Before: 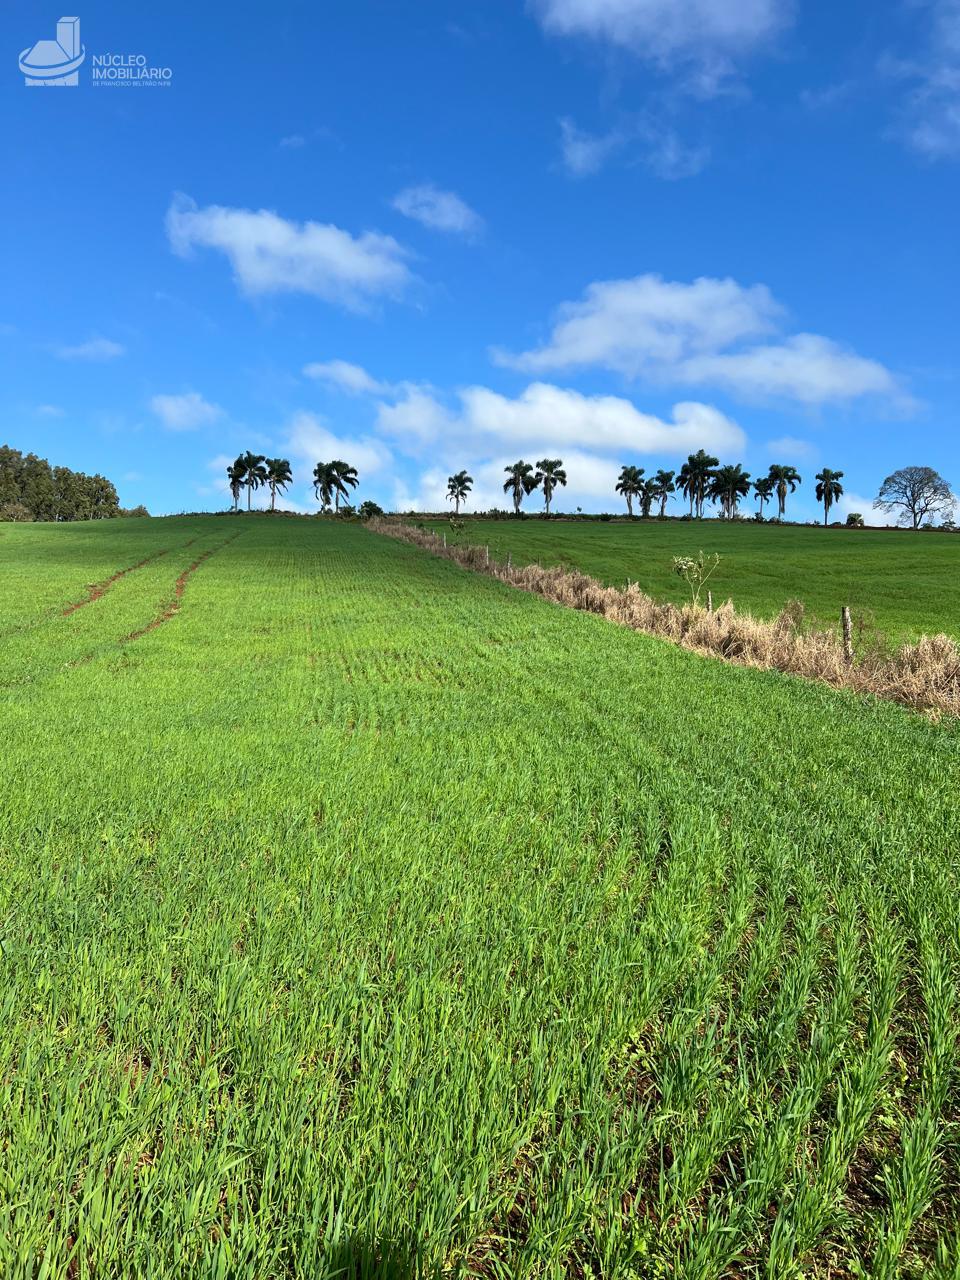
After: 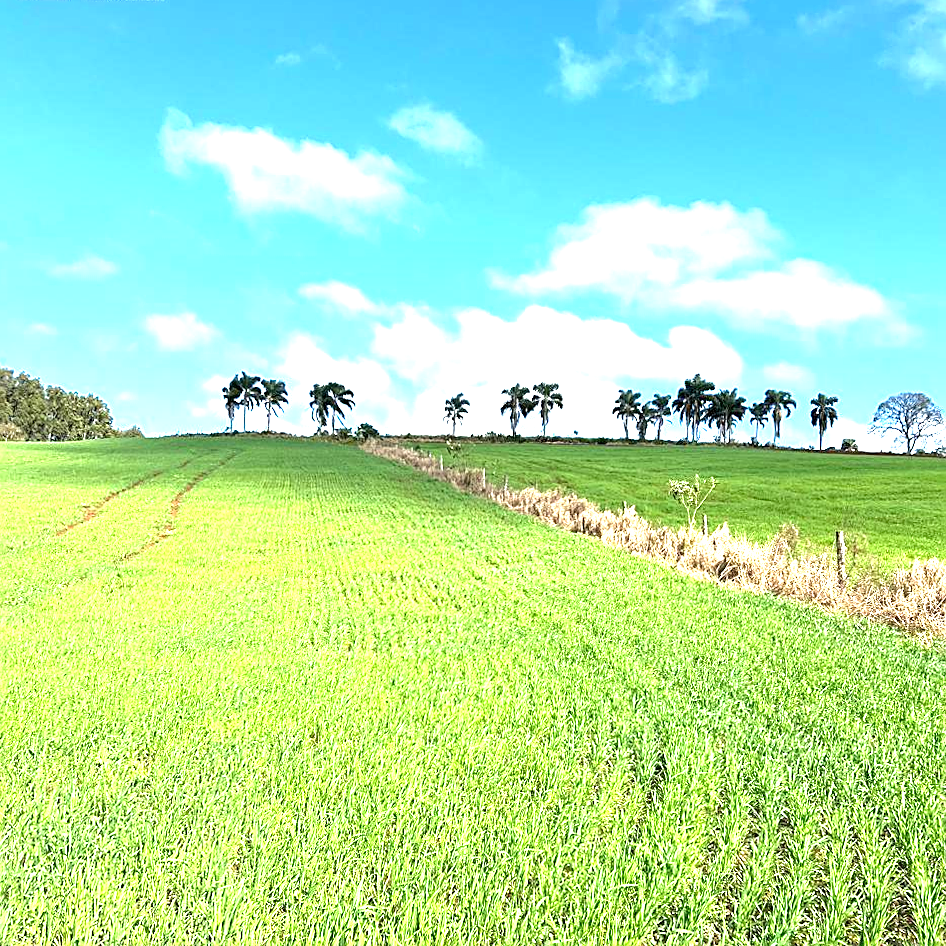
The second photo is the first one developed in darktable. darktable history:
exposure: black level correction 0.001, exposure 1.822 EV, compensate exposure bias true, compensate highlight preservation false
tone equalizer: on, module defaults
sharpen: on, module defaults
rotate and perspective: rotation 0.174°, lens shift (vertical) 0.013, lens shift (horizontal) 0.019, shear 0.001, automatic cropping original format, crop left 0.007, crop right 0.991, crop top 0.016, crop bottom 0.997
crop: left 0.387%, top 5.469%, bottom 19.809%
